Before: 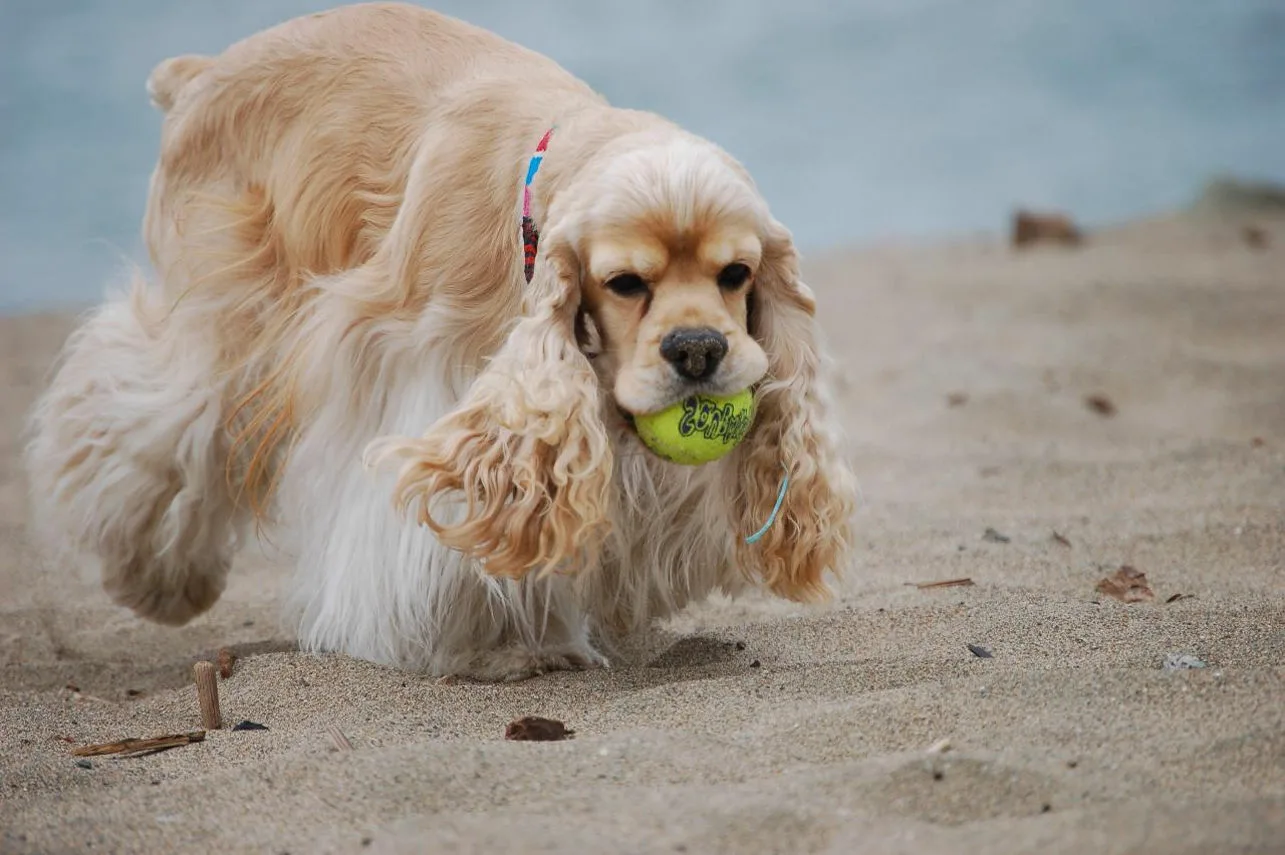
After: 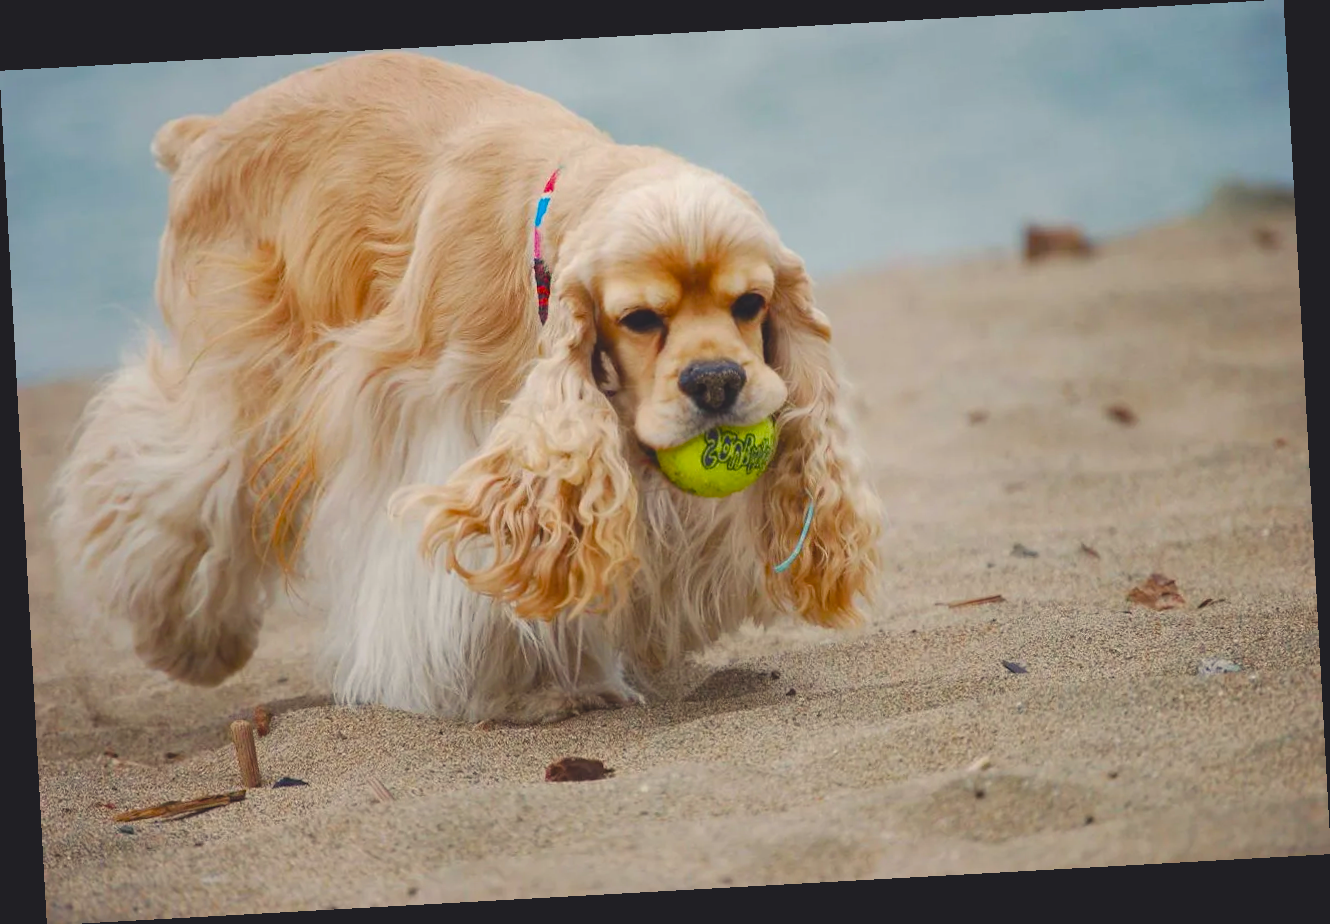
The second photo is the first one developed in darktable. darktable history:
color balance rgb: shadows lift › chroma 3%, shadows lift › hue 280.8°, power › hue 330°, highlights gain › chroma 3%, highlights gain › hue 75.6°, global offset › luminance 1.5%, perceptual saturation grading › global saturation 20%, perceptual saturation grading › highlights -25%, perceptual saturation grading › shadows 50%, global vibrance 30%
rotate and perspective: rotation -3.18°, automatic cropping off
